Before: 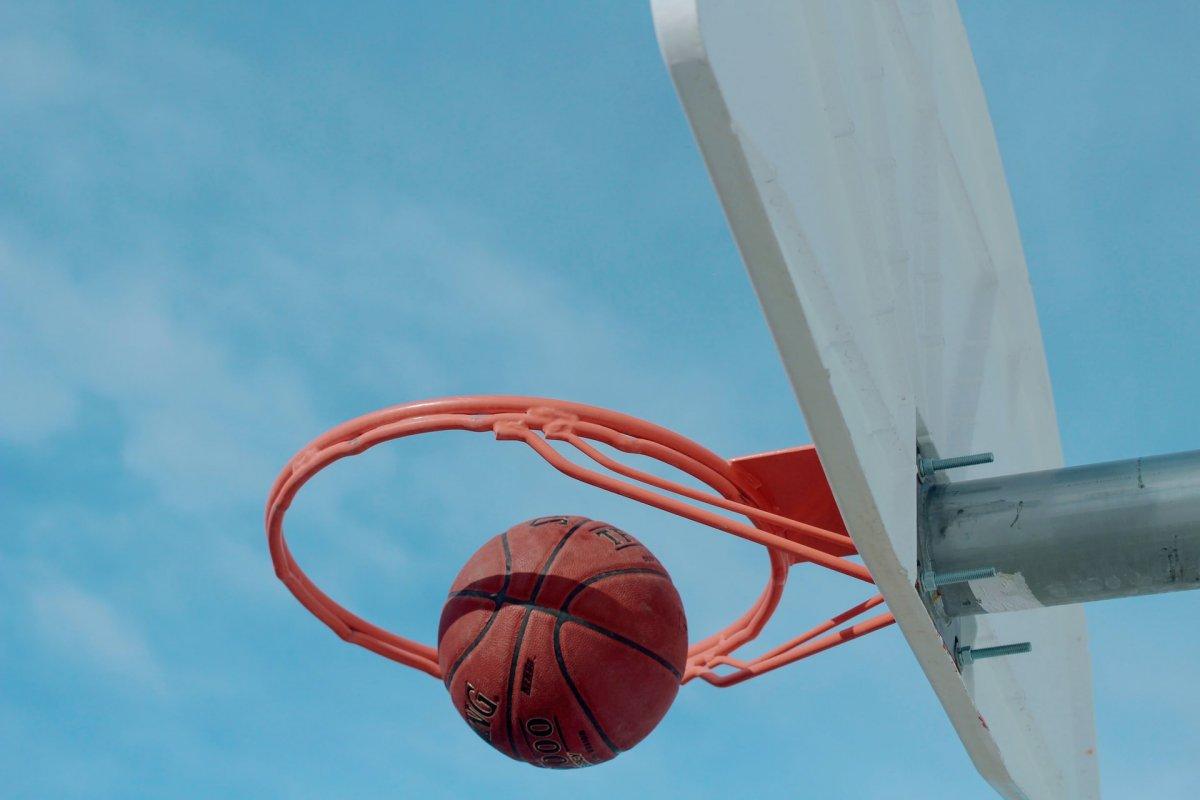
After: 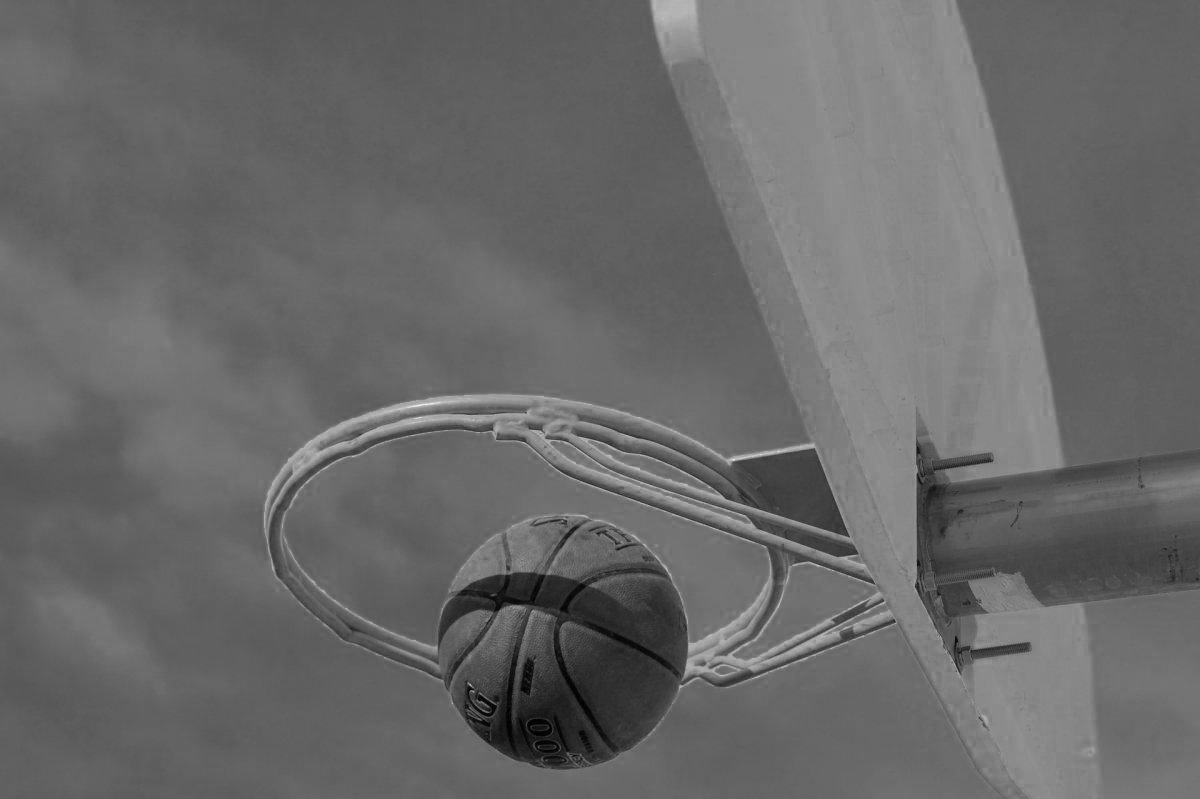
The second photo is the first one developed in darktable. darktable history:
color zones: curves: ch0 [(0.002, 0.589) (0.107, 0.484) (0.146, 0.249) (0.217, 0.352) (0.309, 0.525) (0.39, 0.404) (0.455, 0.169) (0.597, 0.055) (0.724, 0.212) (0.775, 0.691) (0.869, 0.571) (1, 0.587)]; ch1 [(0, 0) (0.143, 0) (0.286, 0) (0.429, 0) (0.571, 0) (0.714, 0) (0.857, 0)]
tone equalizer: edges refinement/feathering 500, mask exposure compensation -1.57 EV, preserve details no
crop: bottom 0.075%
